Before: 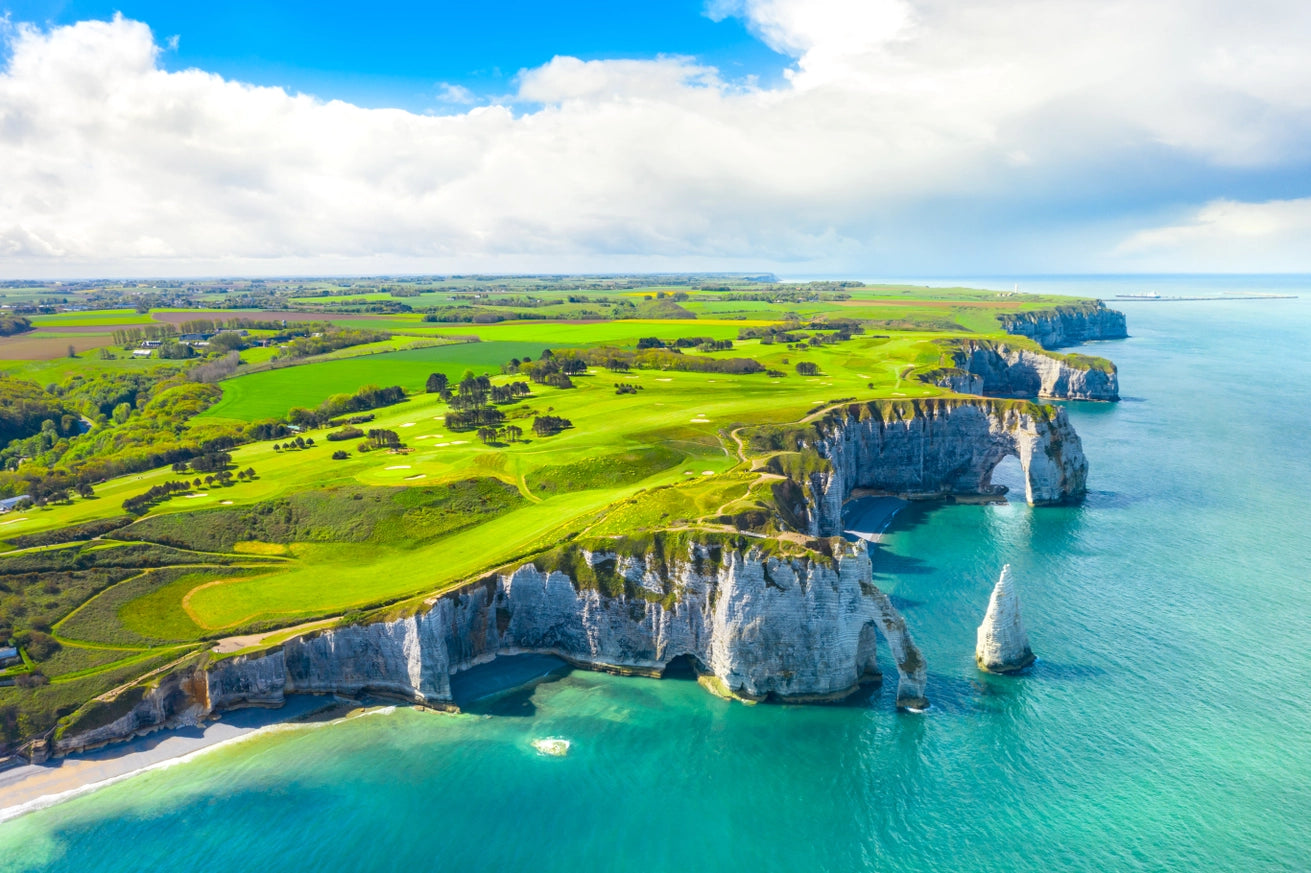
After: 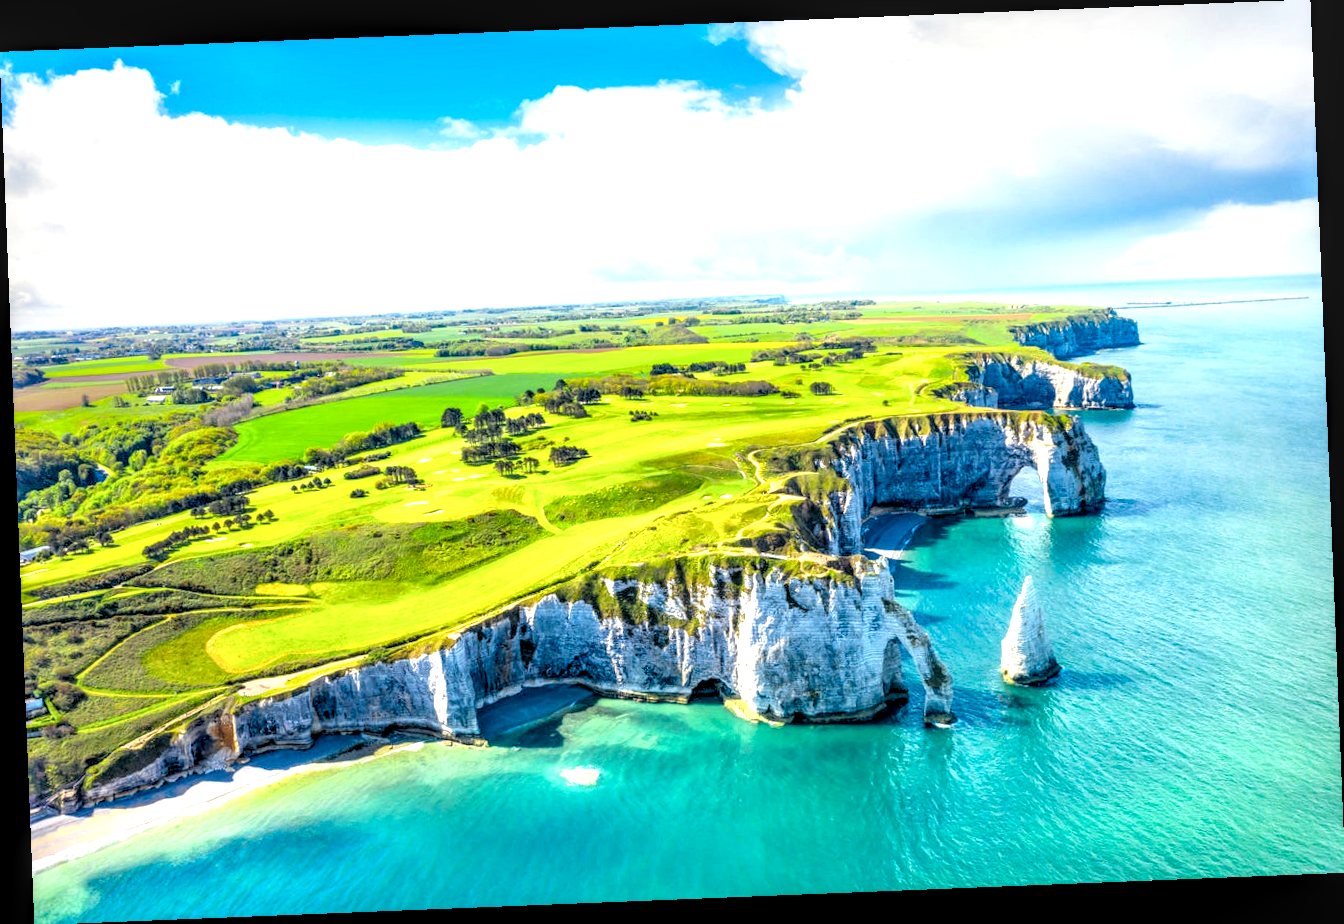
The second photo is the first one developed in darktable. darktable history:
exposure: black level correction 0, exposure 0.7 EV, compensate exposure bias true, compensate highlight preservation false
rgb levels: levels [[0.027, 0.429, 0.996], [0, 0.5, 1], [0, 0.5, 1]]
local contrast: highlights 19%, detail 186%
rotate and perspective: rotation -2.29°, automatic cropping off
